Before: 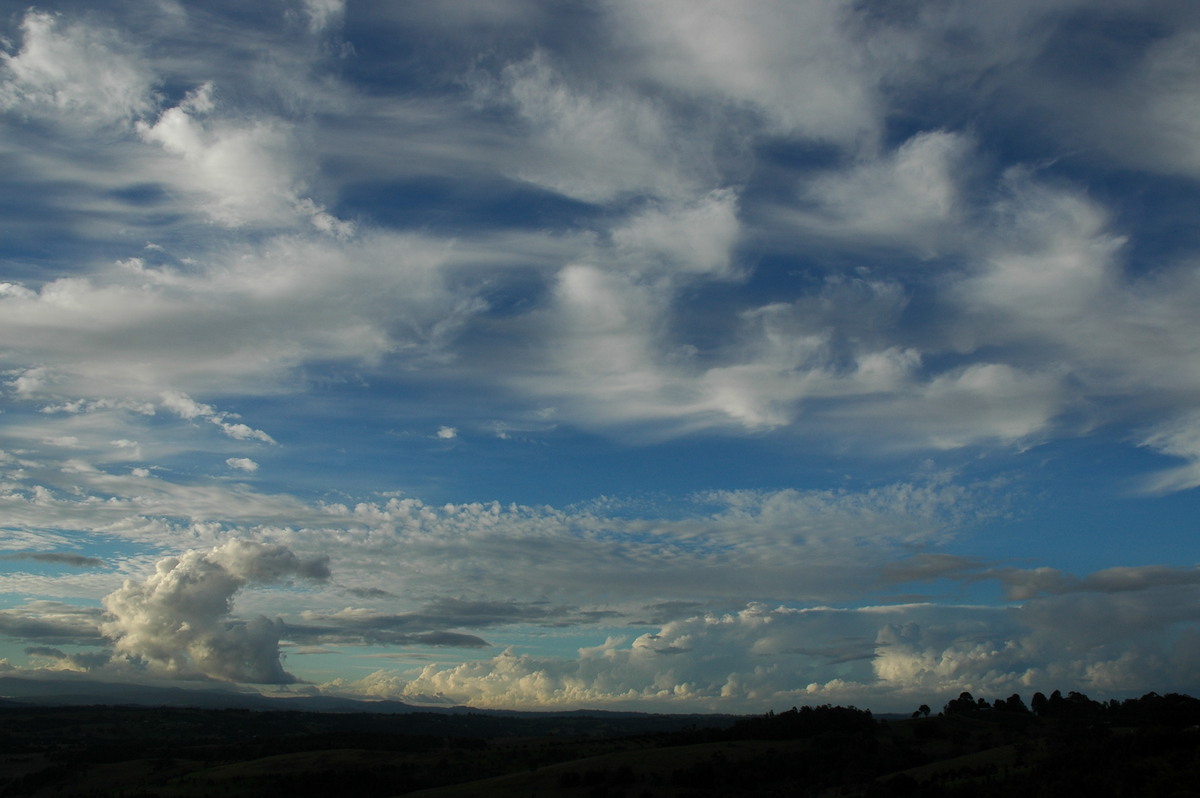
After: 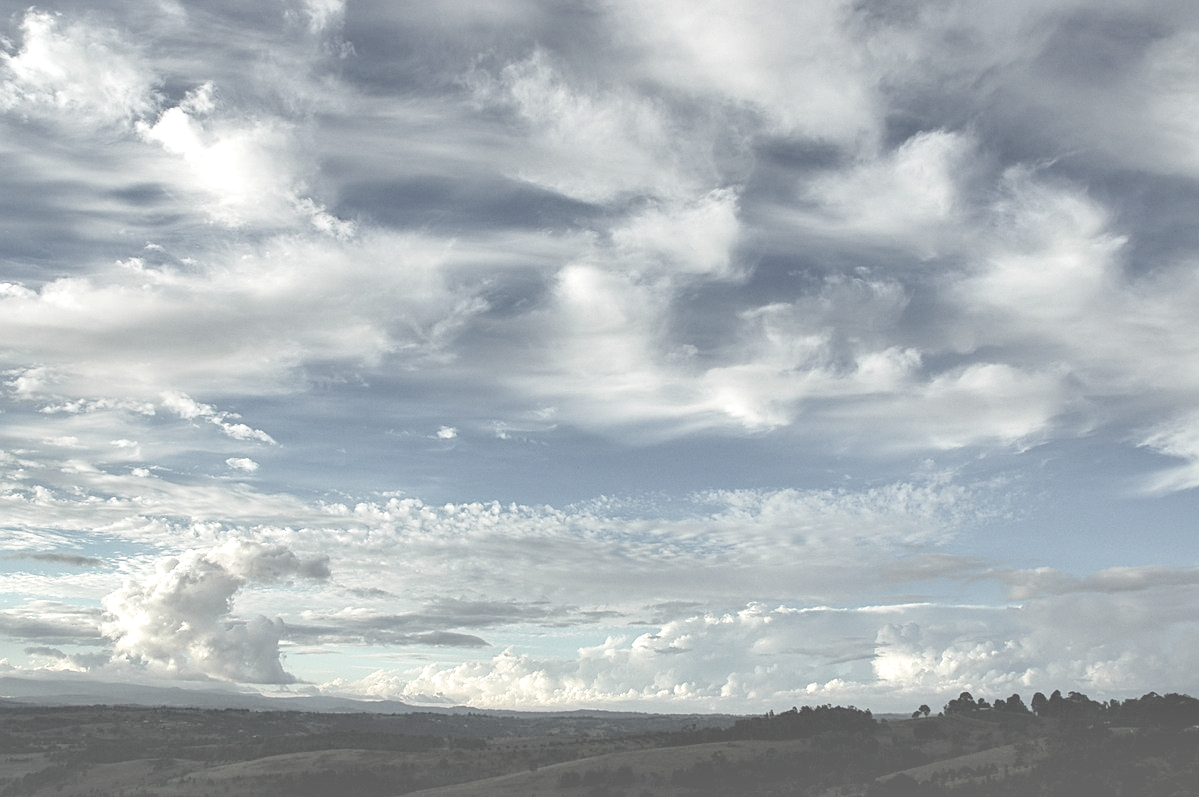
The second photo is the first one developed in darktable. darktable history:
exposure: black level correction 0.001, exposure 0.959 EV, compensate highlight preservation false
crop and rotate: left 0.064%, bottom 0.011%
contrast brightness saturation: contrast -0.32, brightness 0.738, saturation -0.777
local contrast: highlights 18%, detail 186%
sharpen: on, module defaults
shadows and highlights: low approximation 0.01, soften with gaussian
velvia: strength 44.65%
